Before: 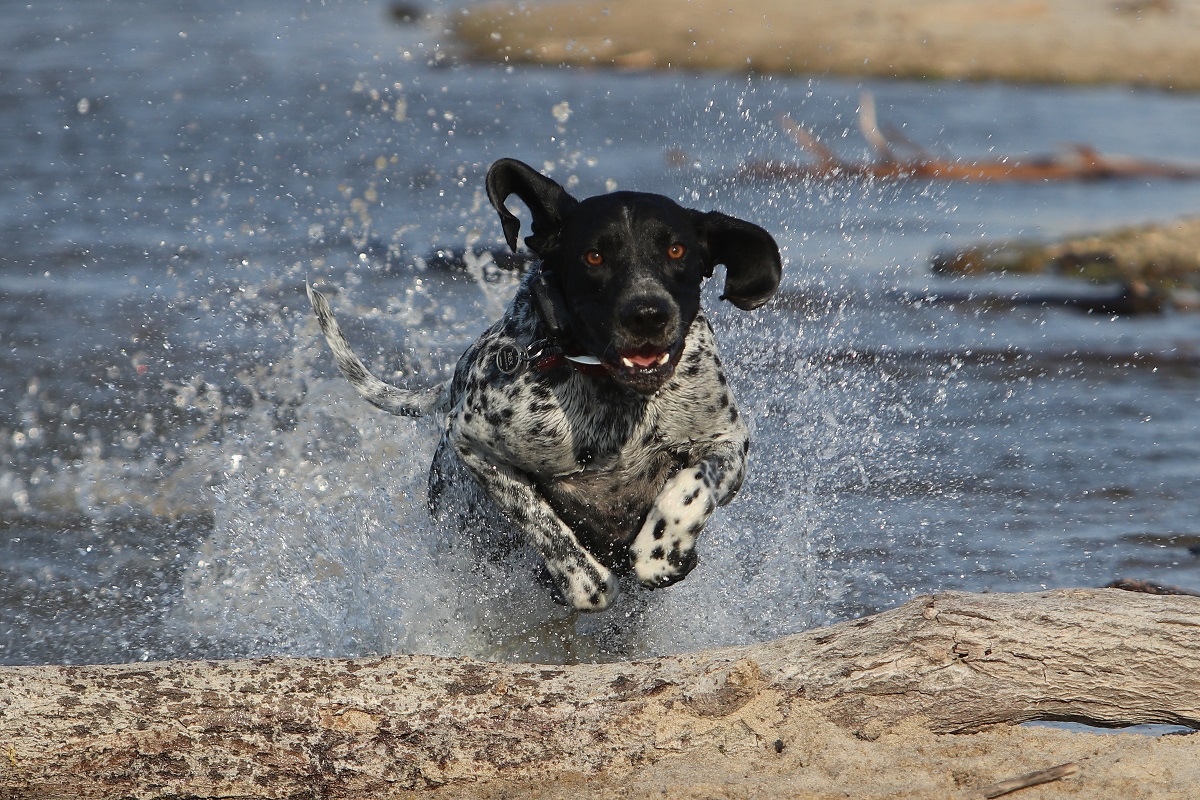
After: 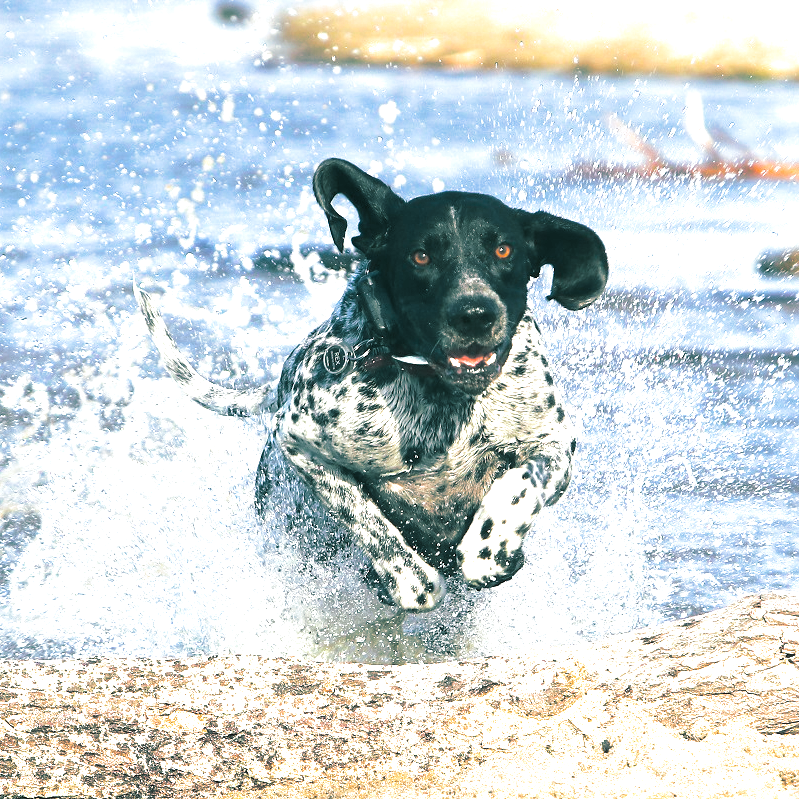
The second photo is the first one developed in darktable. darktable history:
exposure: black level correction 0, exposure 1.975 EV, compensate exposure bias true, compensate highlight preservation false
split-toning: shadows › hue 186.43°, highlights › hue 49.29°, compress 30.29%
color balance rgb: perceptual saturation grading › global saturation 25%, global vibrance 20%
color correction: highlights a* -3.28, highlights b* -6.24, shadows a* 3.1, shadows b* 5.19
crop and rotate: left 14.436%, right 18.898%
